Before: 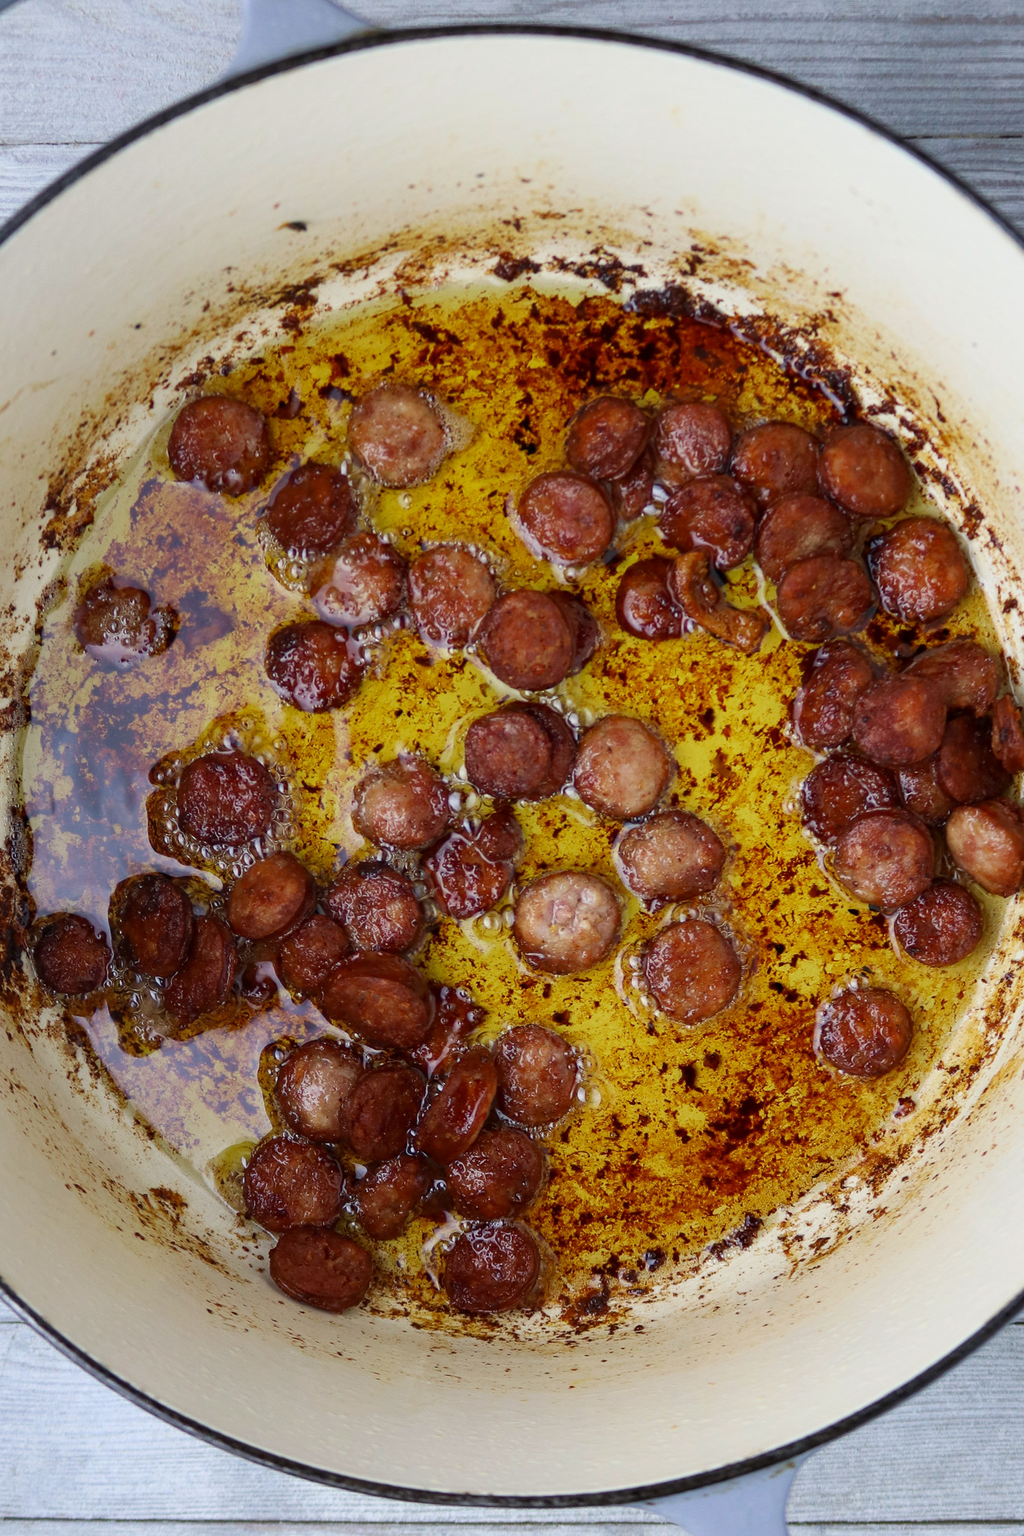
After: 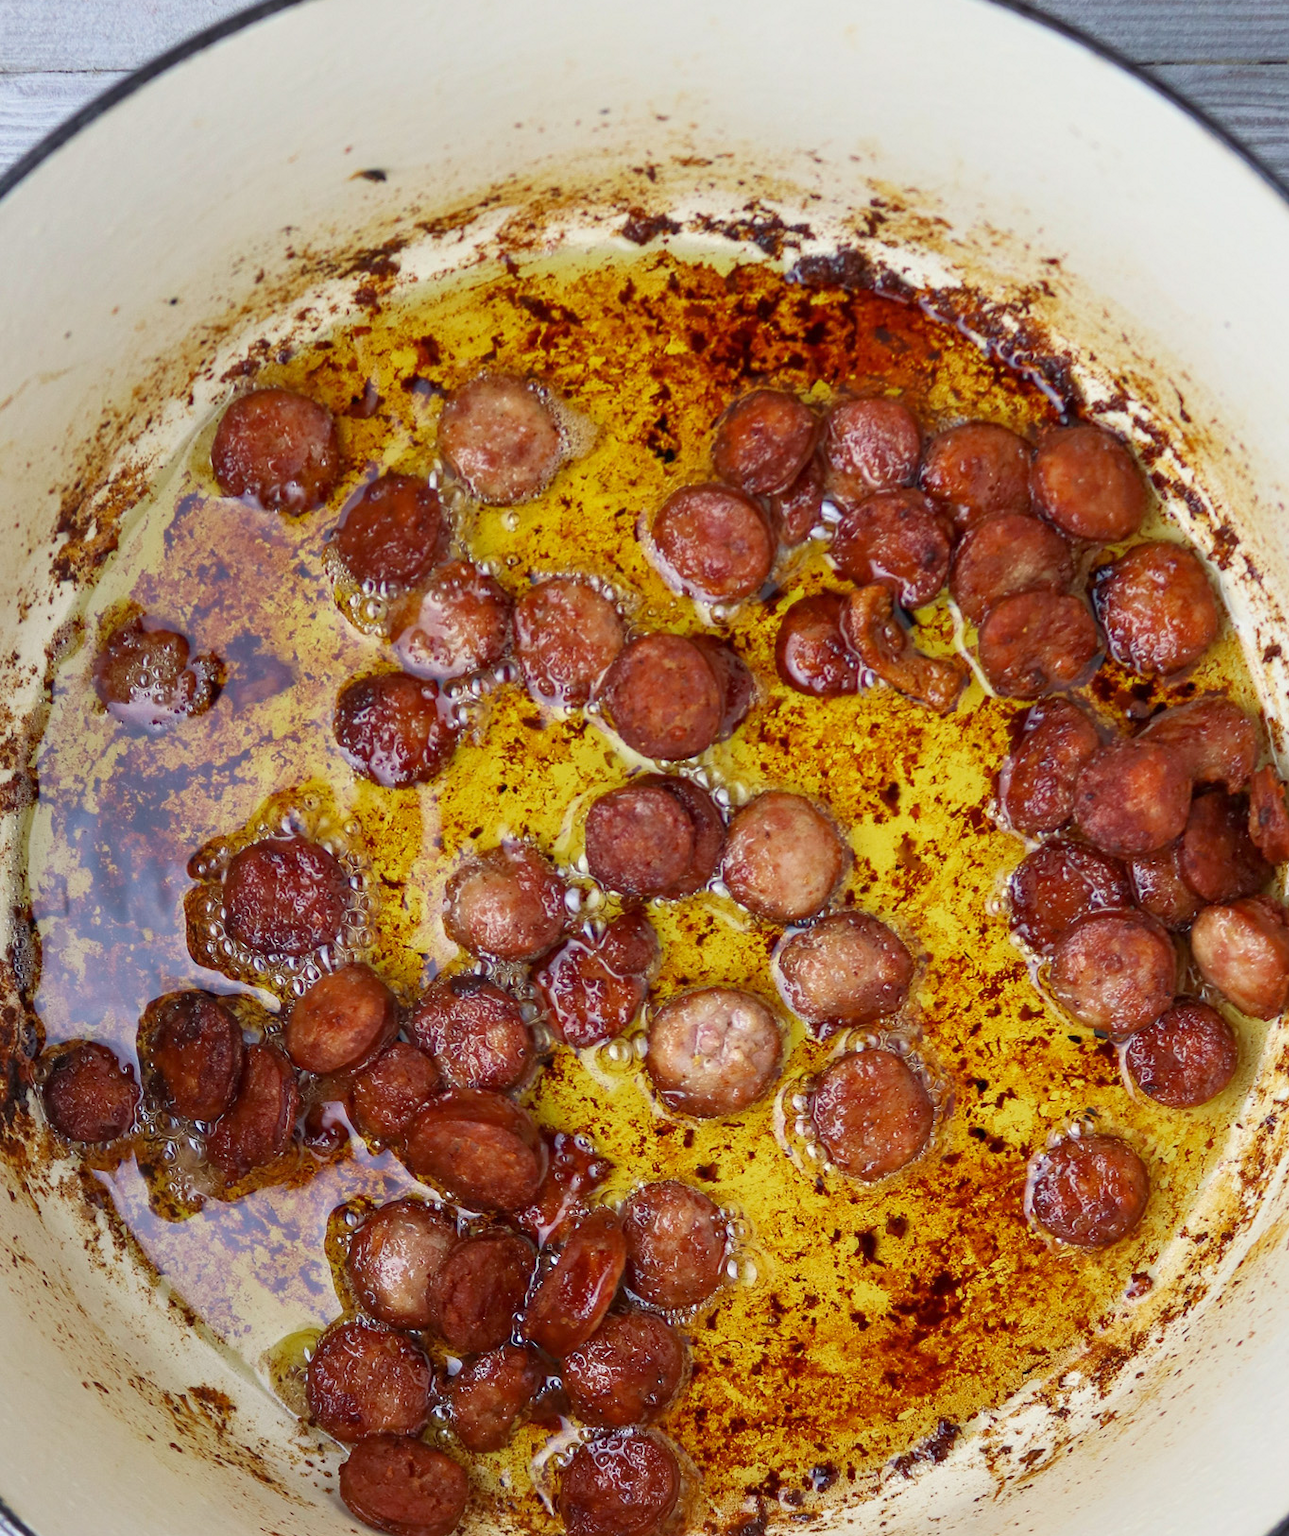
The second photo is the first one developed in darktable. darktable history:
bloom: size 9%, threshold 100%, strength 7%
crop and rotate: top 5.667%, bottom 14.937%
tone equalizer: -8 EV 1 EV, -7 EV 1 EV, -6 EV 1 EV, -5 EV 1 EV, -4 EV 1 EV, -3 EV 0.75 EV, -2 EV 0.5 EV, -1 EV 0.25 EV
